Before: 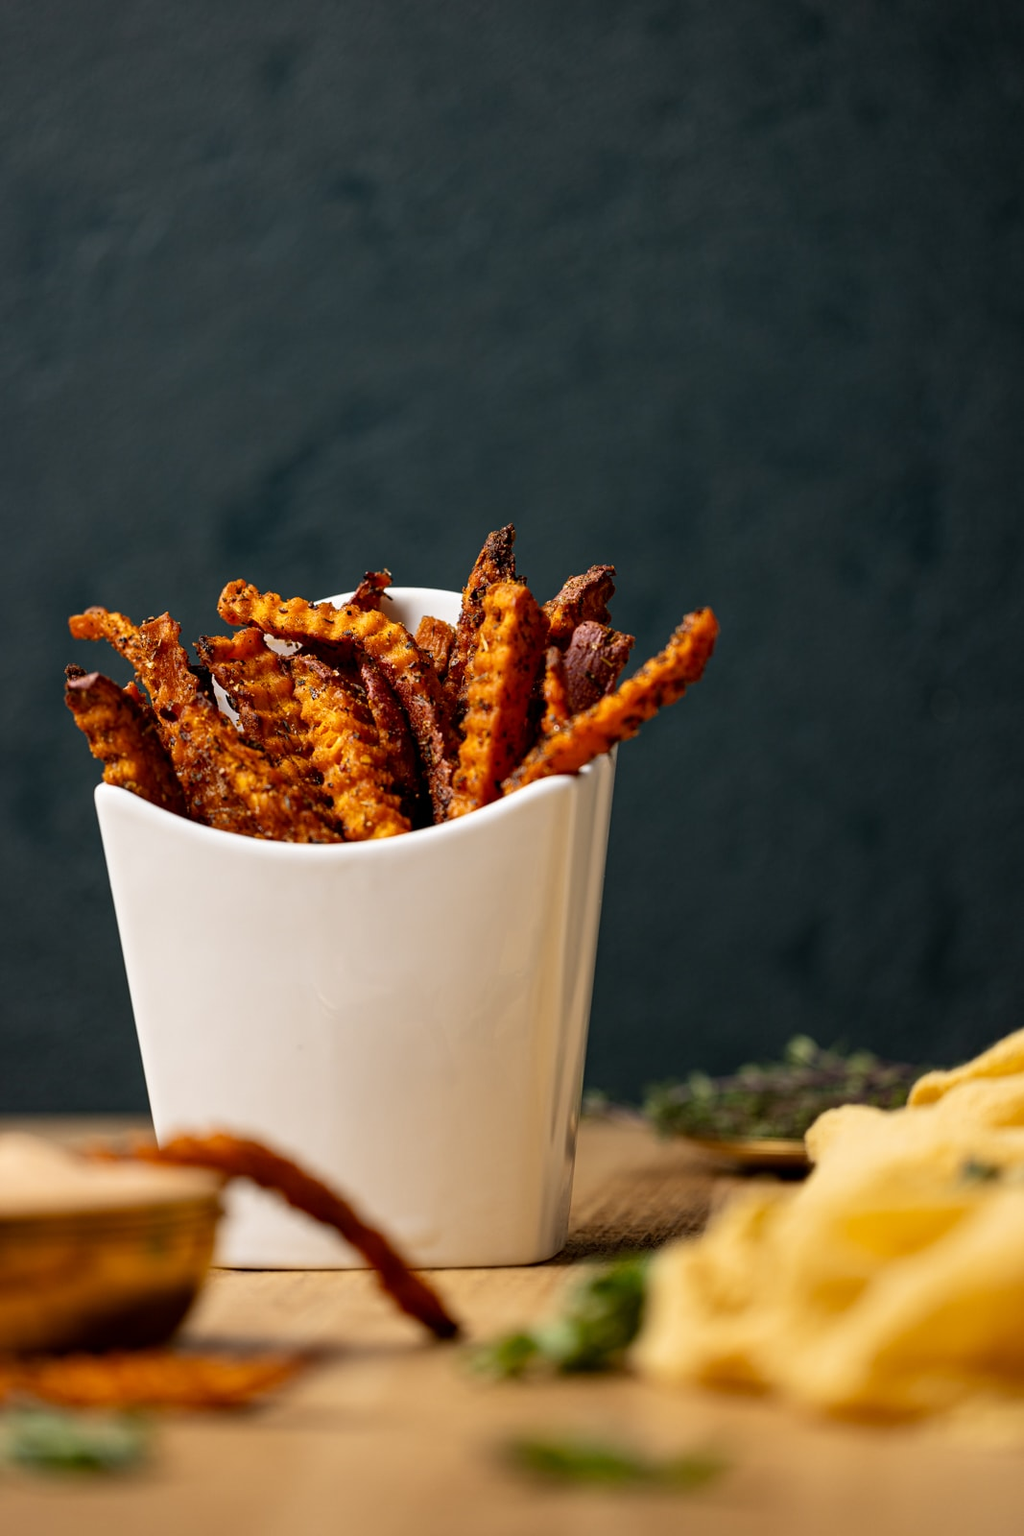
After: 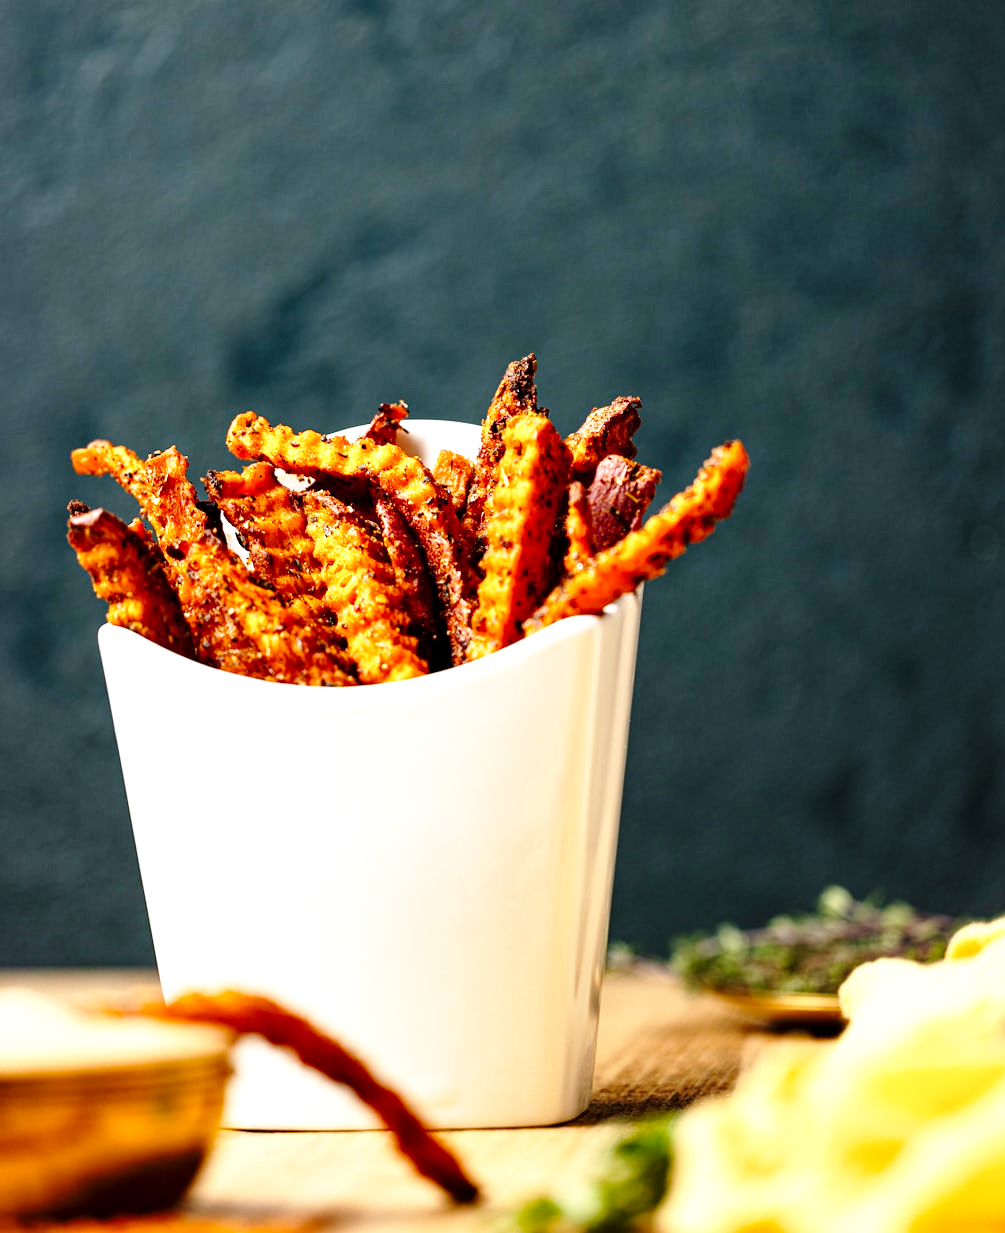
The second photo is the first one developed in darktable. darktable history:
local contrast: highlights 107%, shadows 102%, detail 119%, midtone range 0.2
crop and rotate: angle 0.048°, top 11.965%, right 5.611%, bottom 10.831%
exposure: black level correction 0, exposure 0.691 EV, compensate exposure bias true, compensate highlight preservation false
base curve: curves: ch0 [(0, 0) (0.028, 0.03) (0.121, 0.232) (0.46, 0.748) (0.859, 0.968) (1, 1)], preserve colors none
